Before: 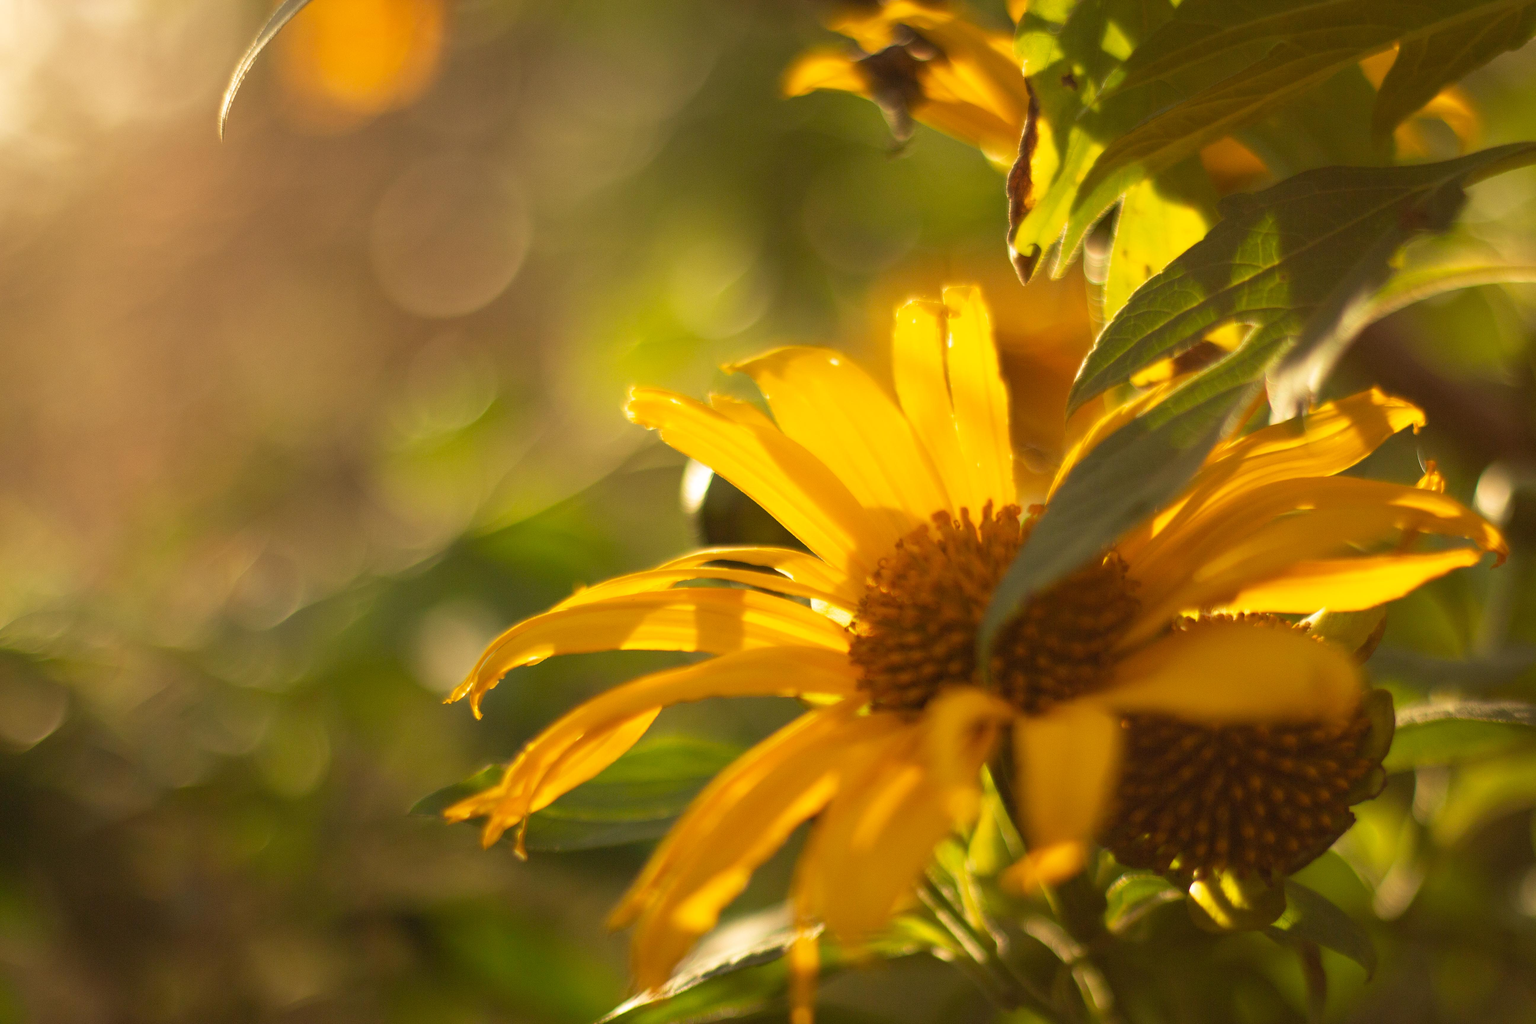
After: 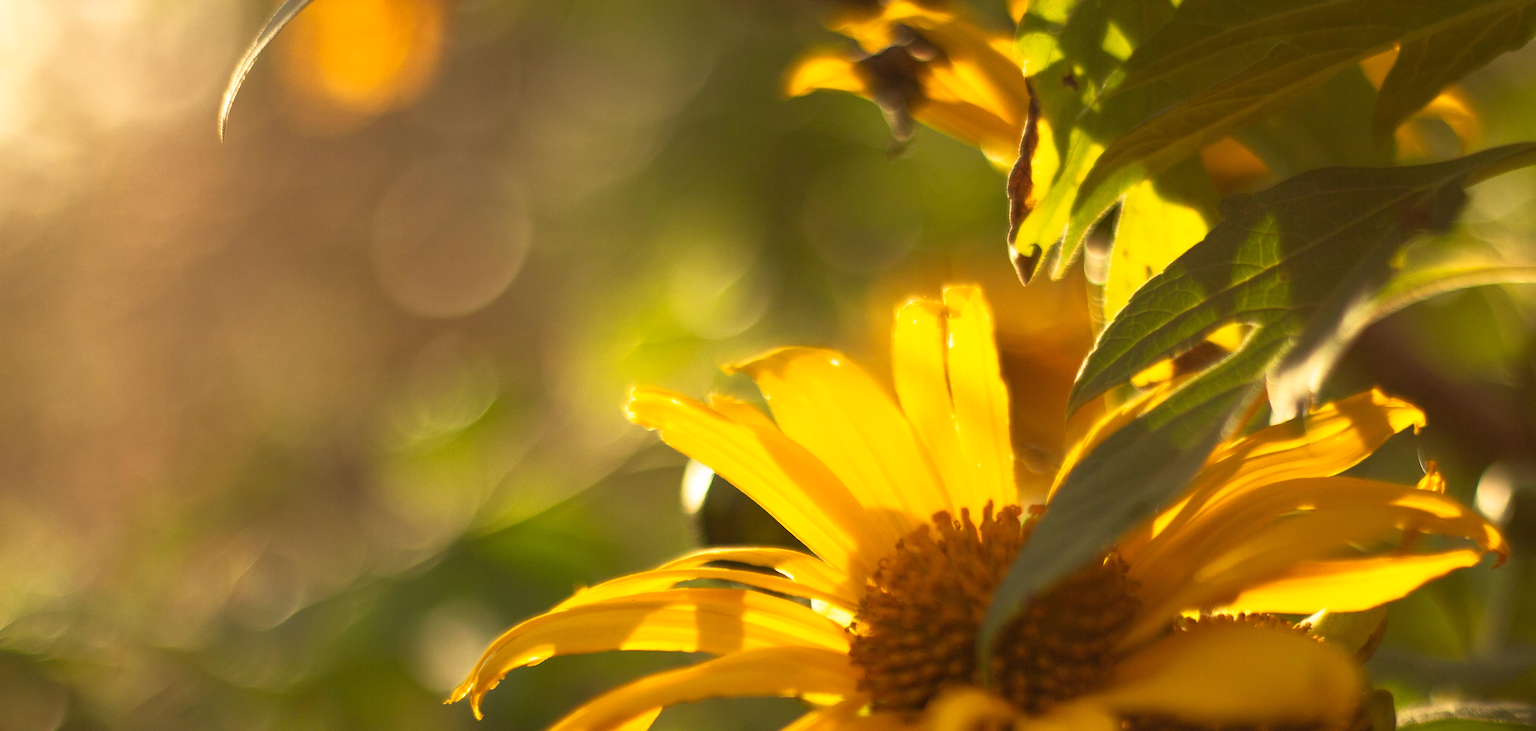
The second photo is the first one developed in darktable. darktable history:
base curve: curves: ch0 [(0, 0) (0.257, 0.25) (0.482, 0.586) (0.757, 0.871) (1, 1)]
crop: bottom 28.576%
